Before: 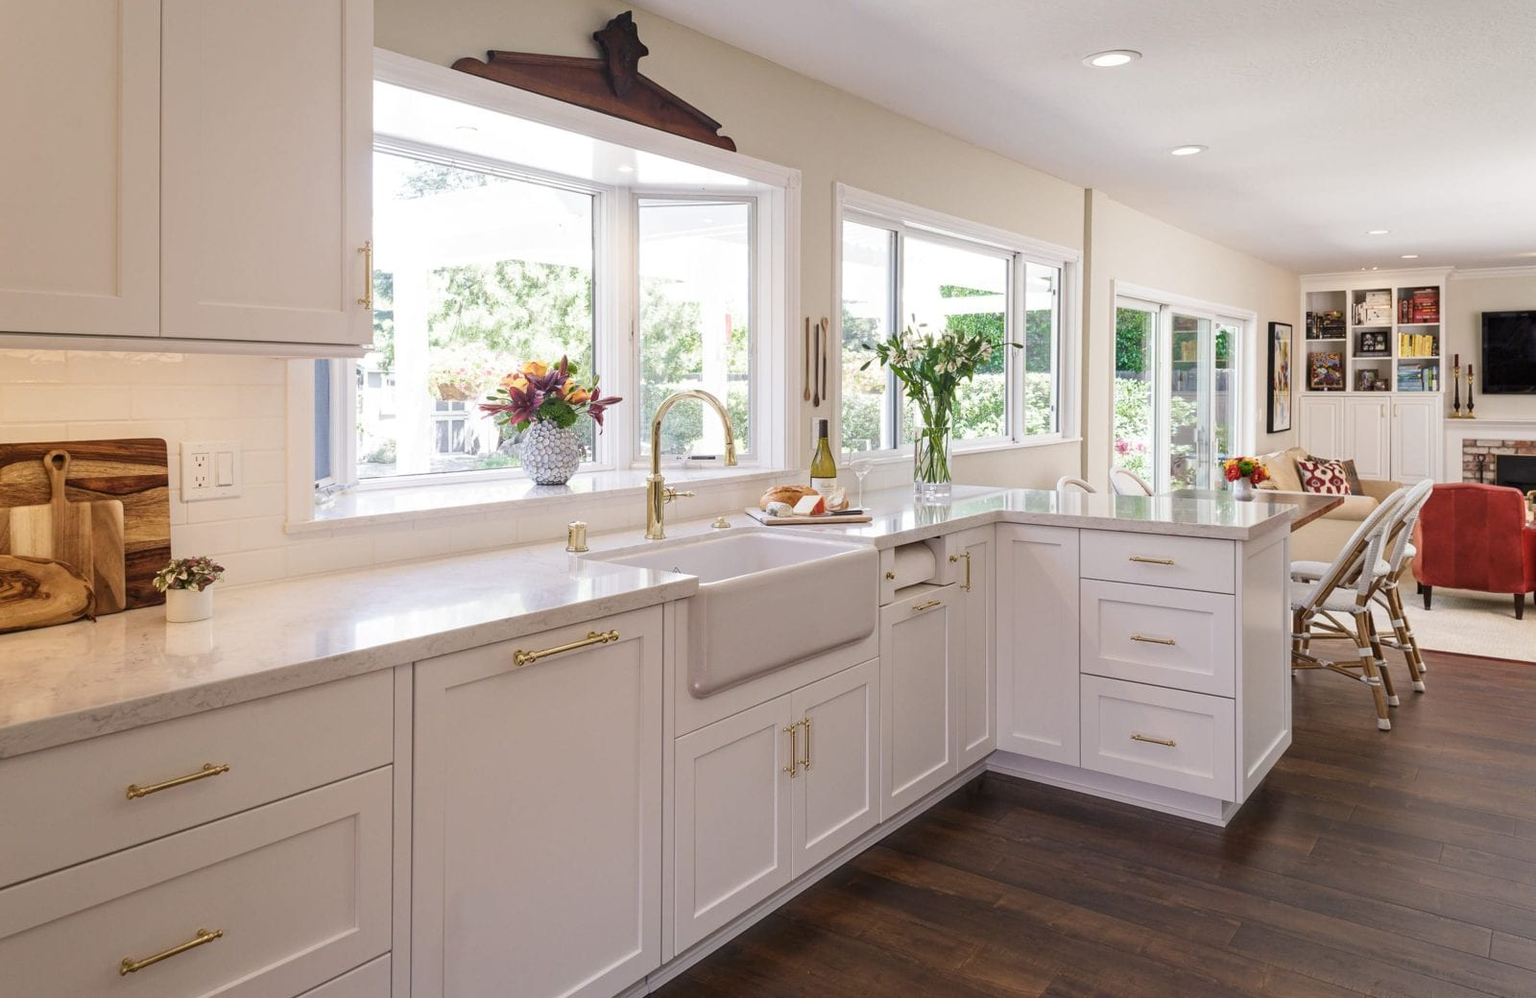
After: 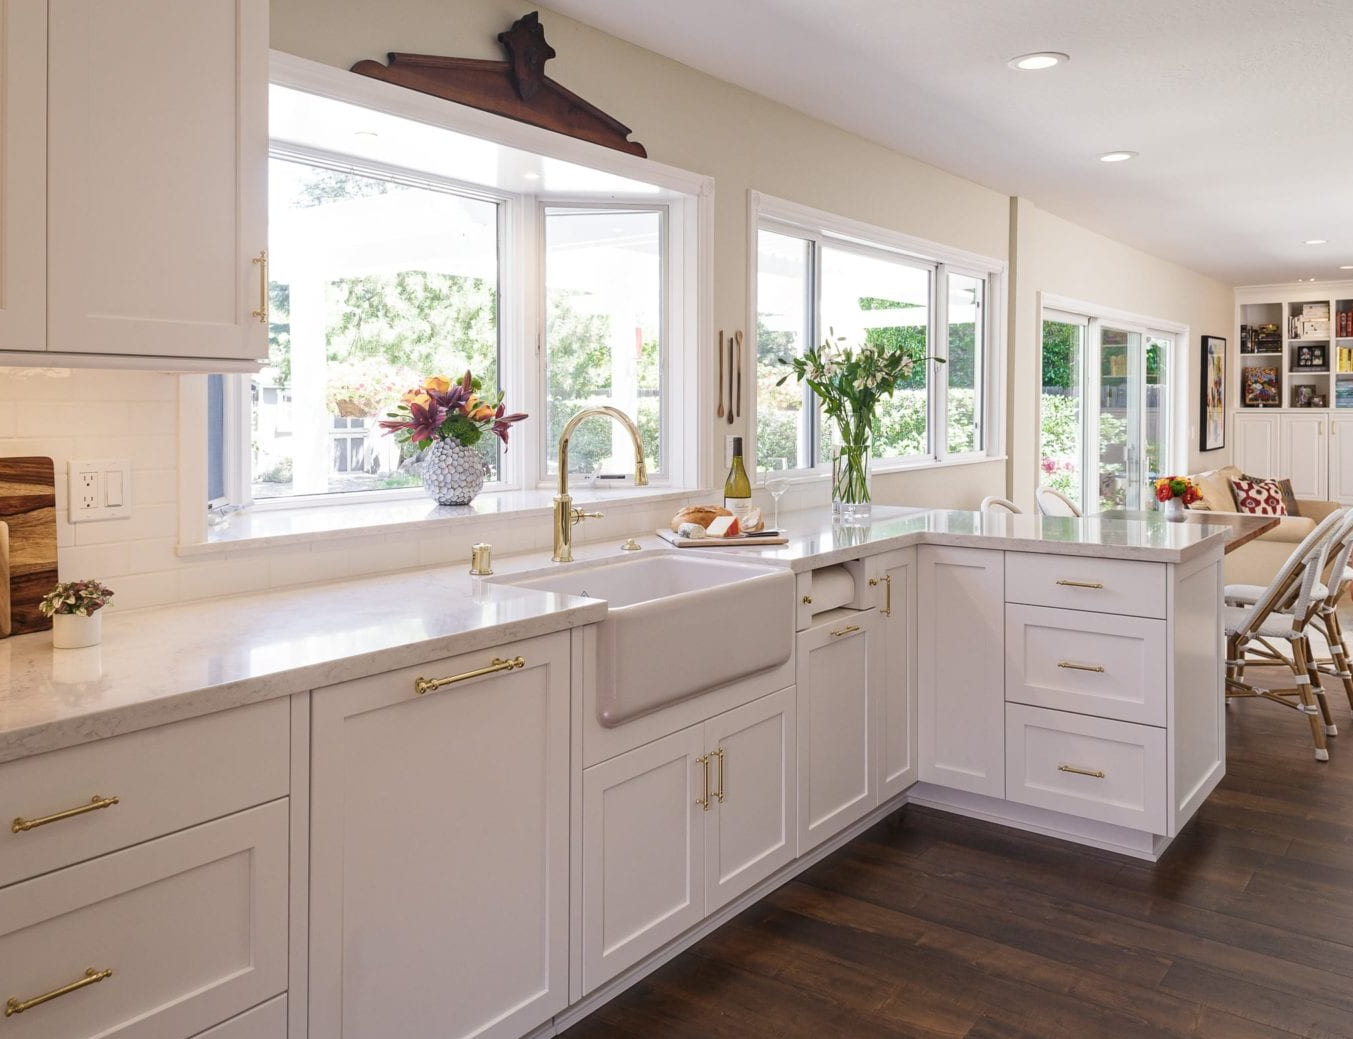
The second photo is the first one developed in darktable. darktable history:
crop: left 7.541%, right 7.859%
